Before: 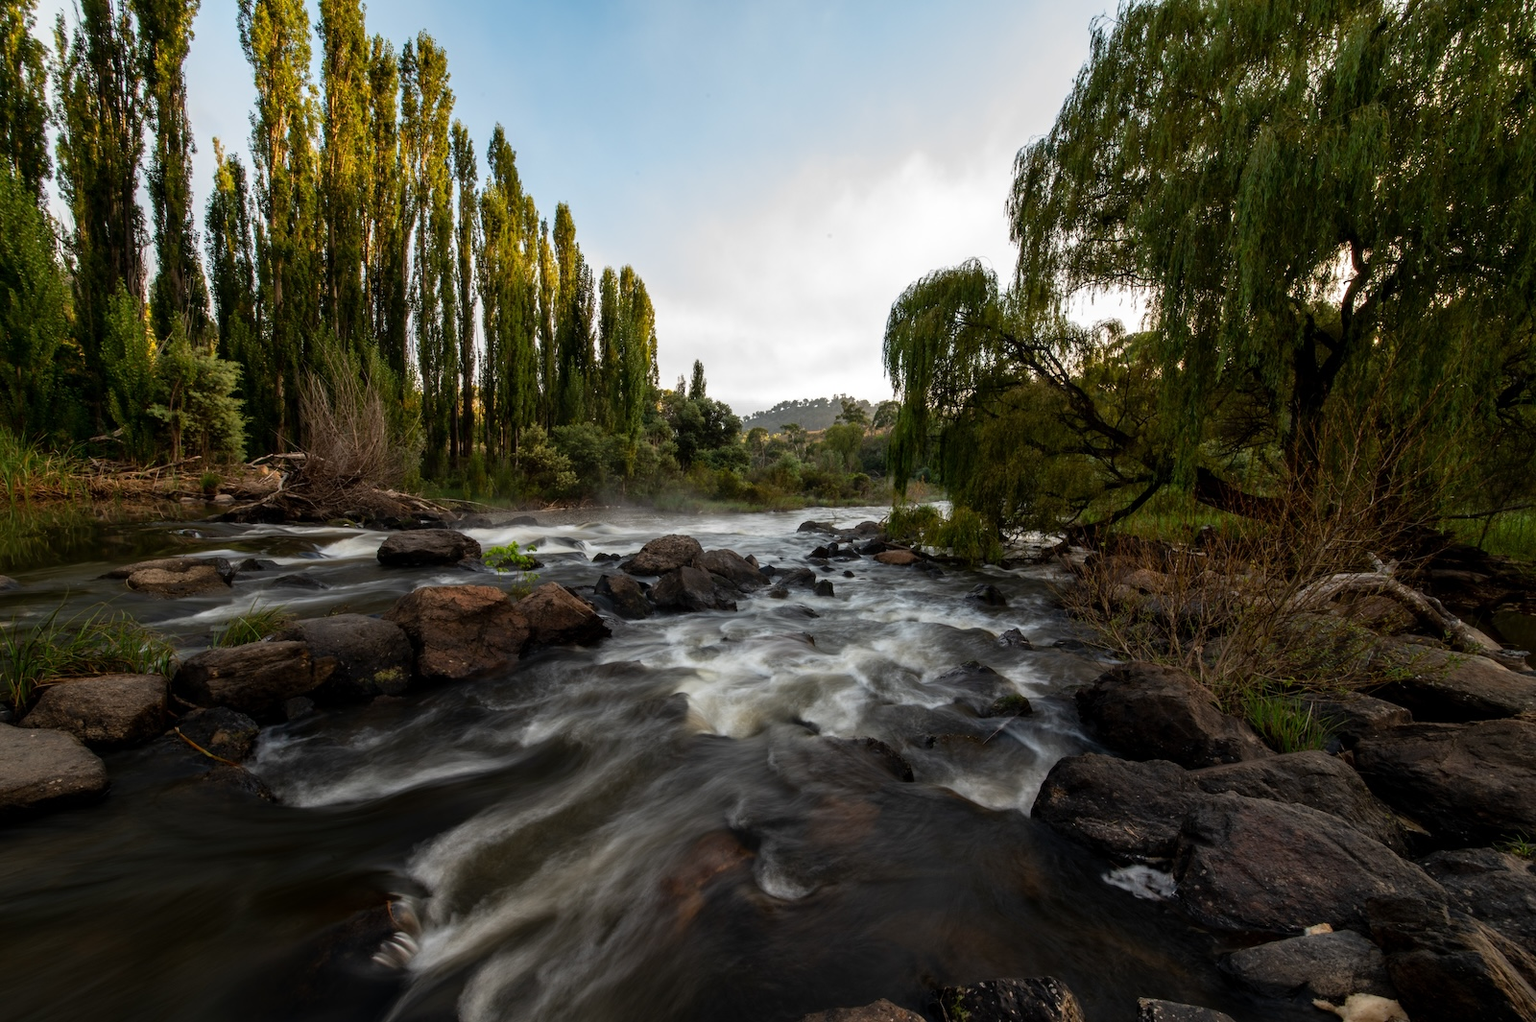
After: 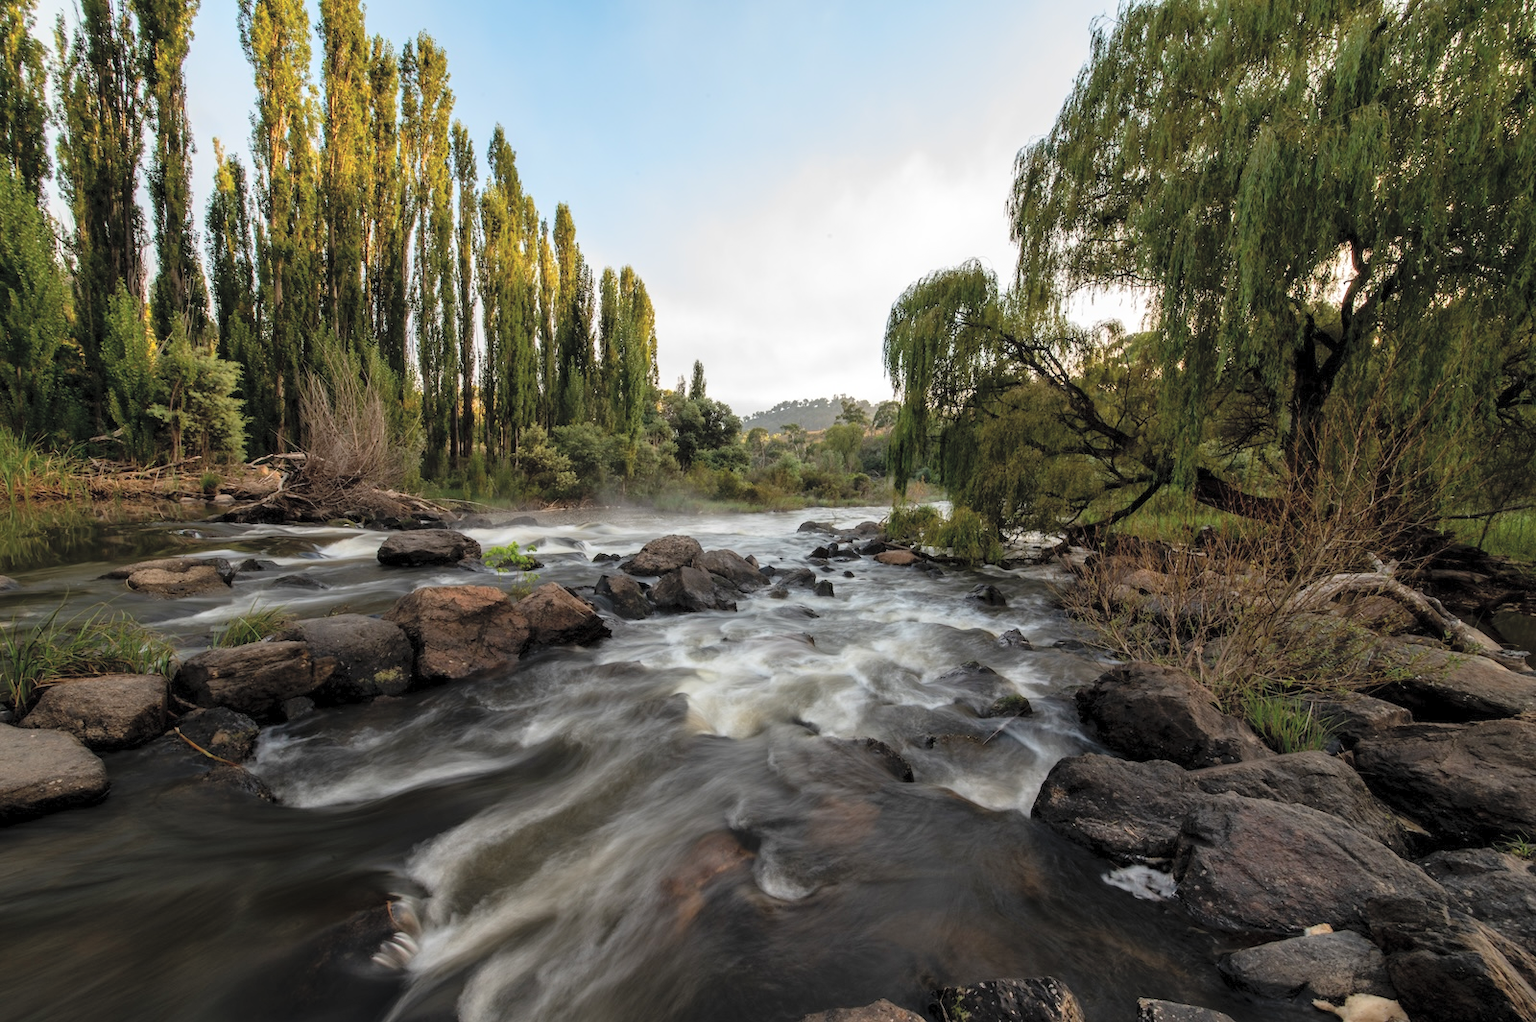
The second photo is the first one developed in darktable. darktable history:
contrast brightness saturation: brightness 0.282
